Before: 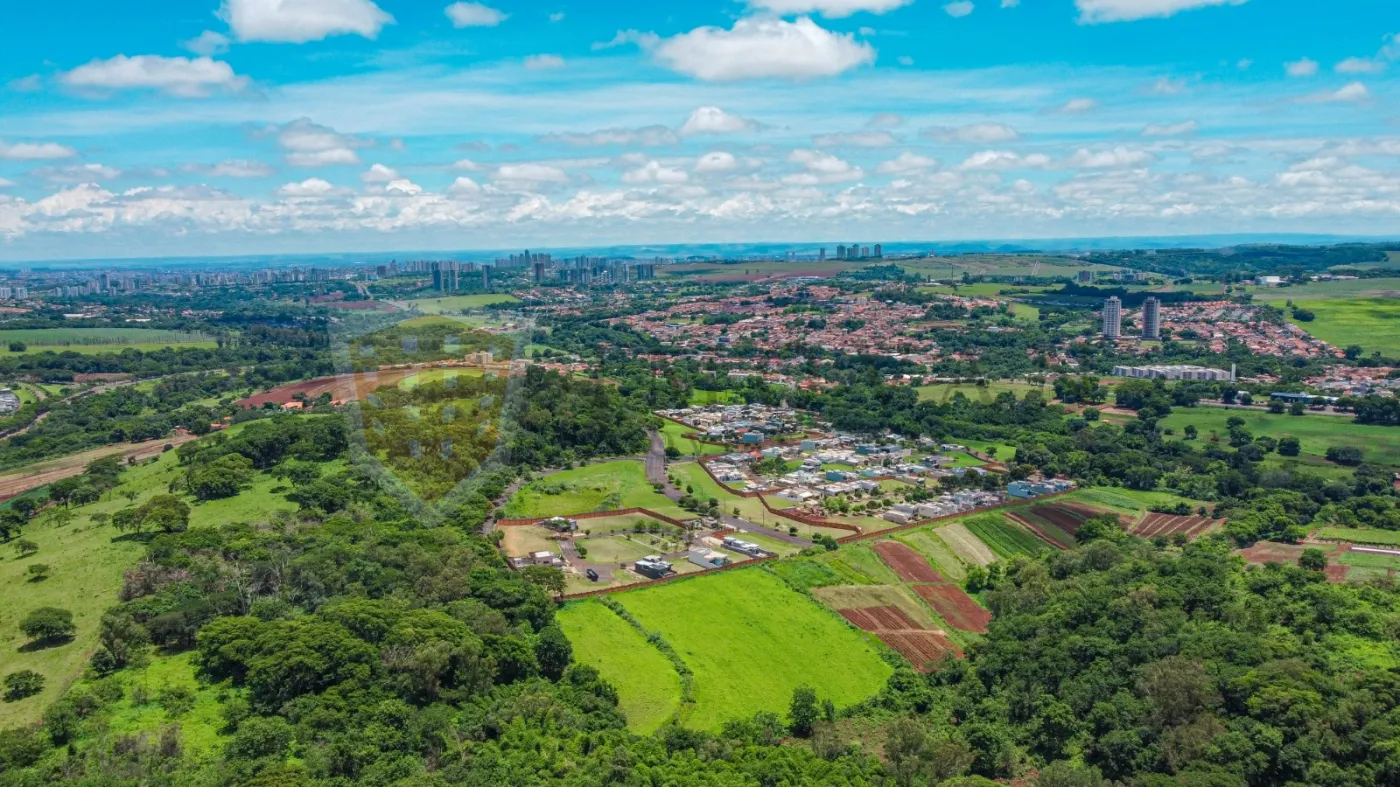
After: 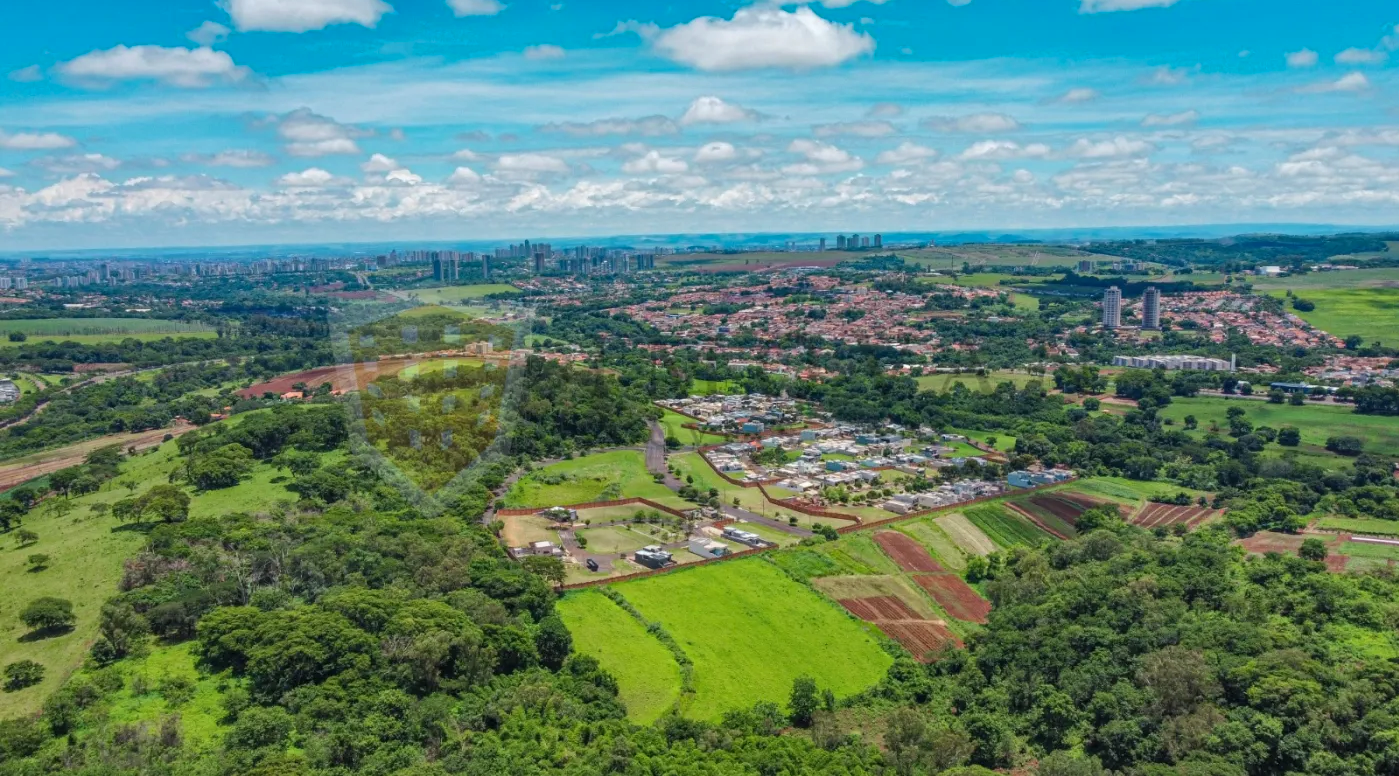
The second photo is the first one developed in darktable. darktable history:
crop: top 1.286%, right 0.048%
shadows and highlights: soften with gaussian
